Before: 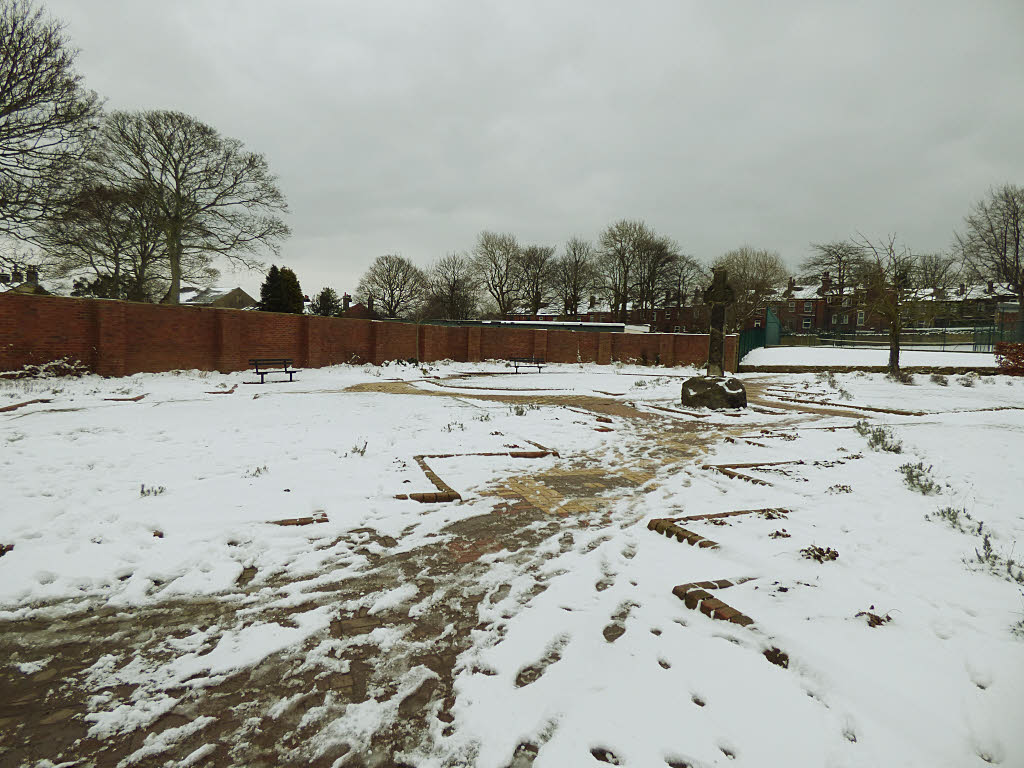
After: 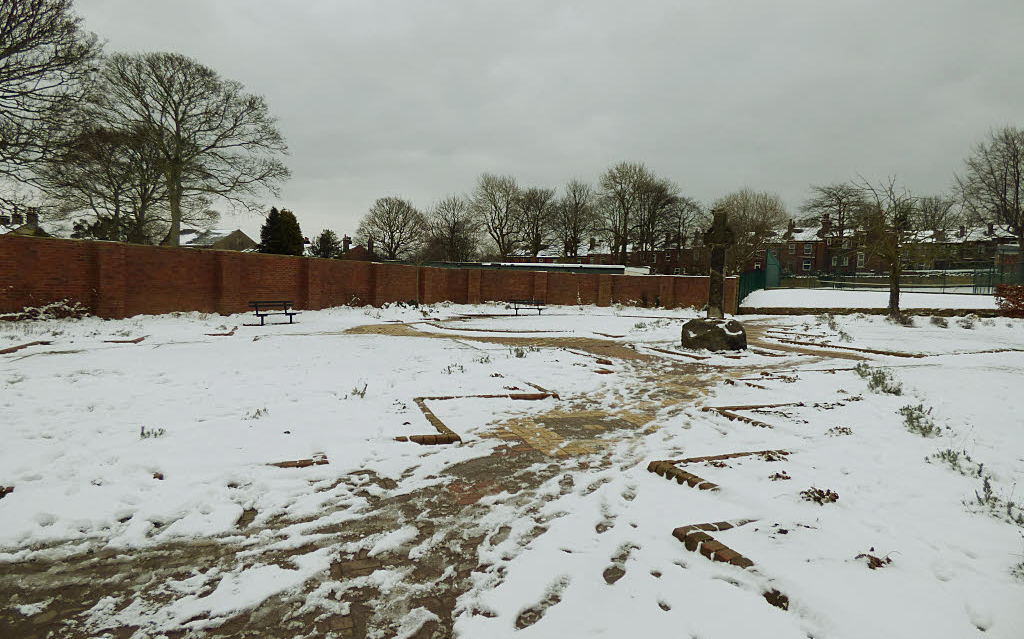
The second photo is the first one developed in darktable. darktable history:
exposure: black level correction 0.002, exposure -0.1 EV, compensate highlight preservation false
white balance: emerald 1
crop: top 7.625%, bottom 8.027%
